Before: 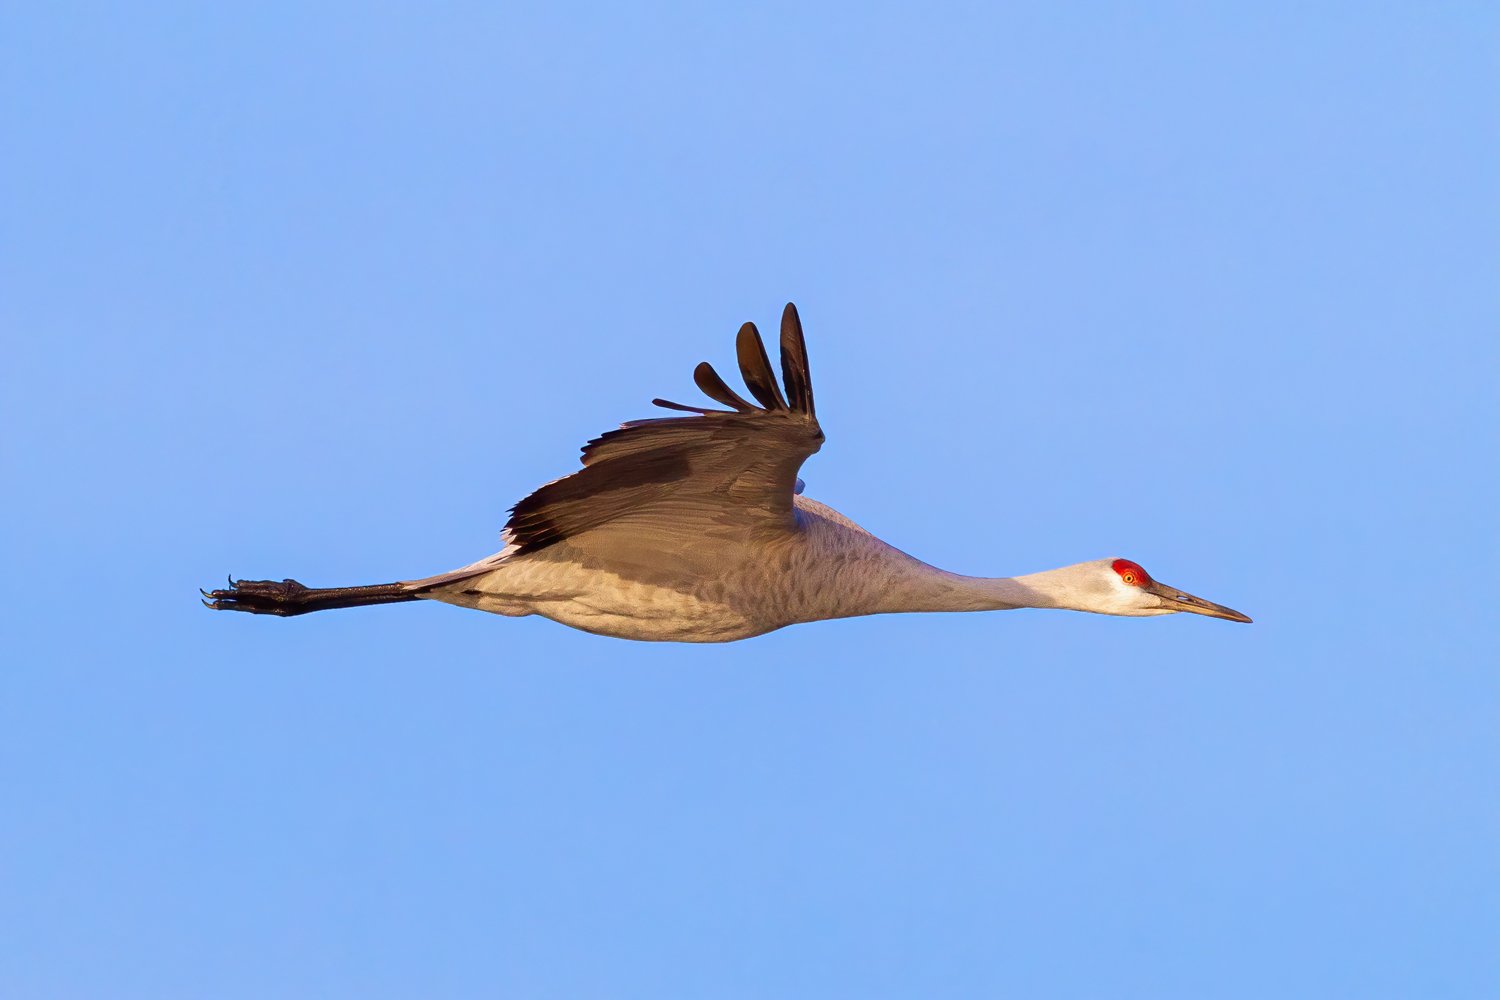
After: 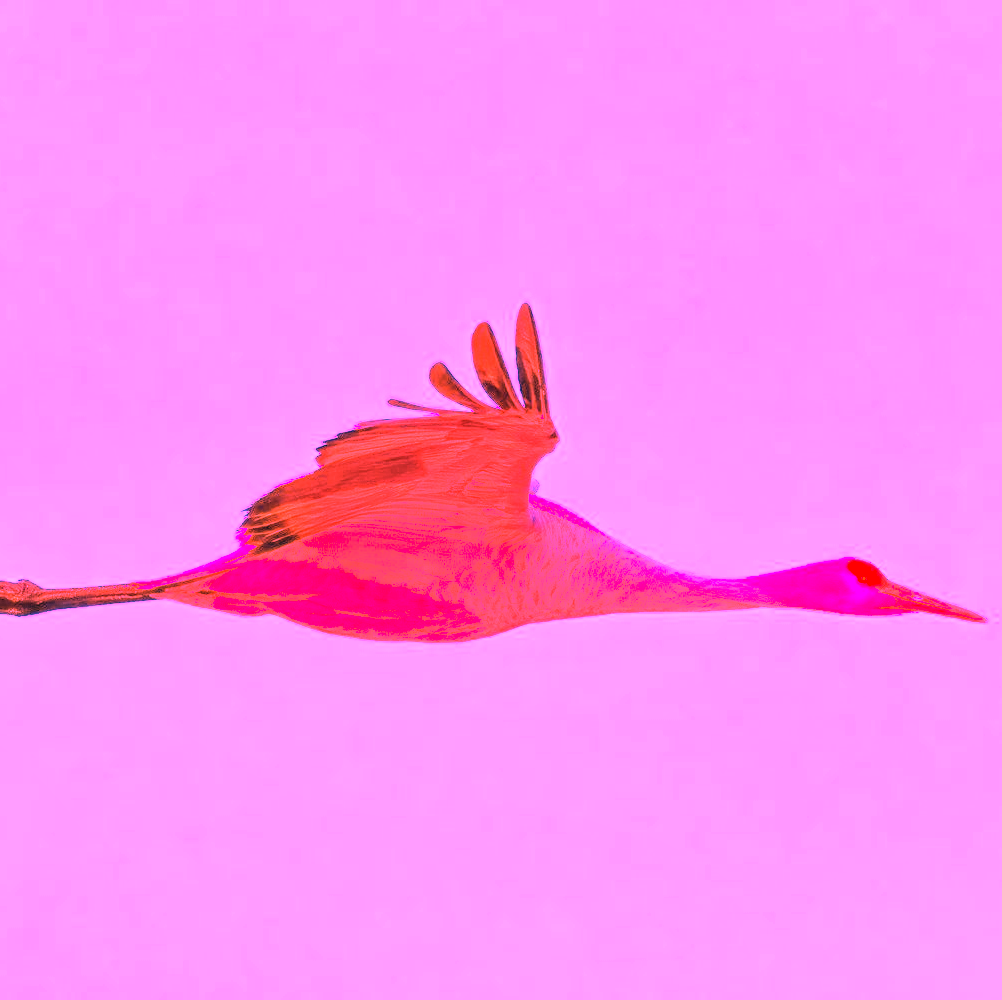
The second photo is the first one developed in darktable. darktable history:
contrast brightness saturation: brightness 0.15
local contrast: detail 130%
crop and rotate: left 17.732%, right 15.423%
white balance: red 4.26, blue 1.802
